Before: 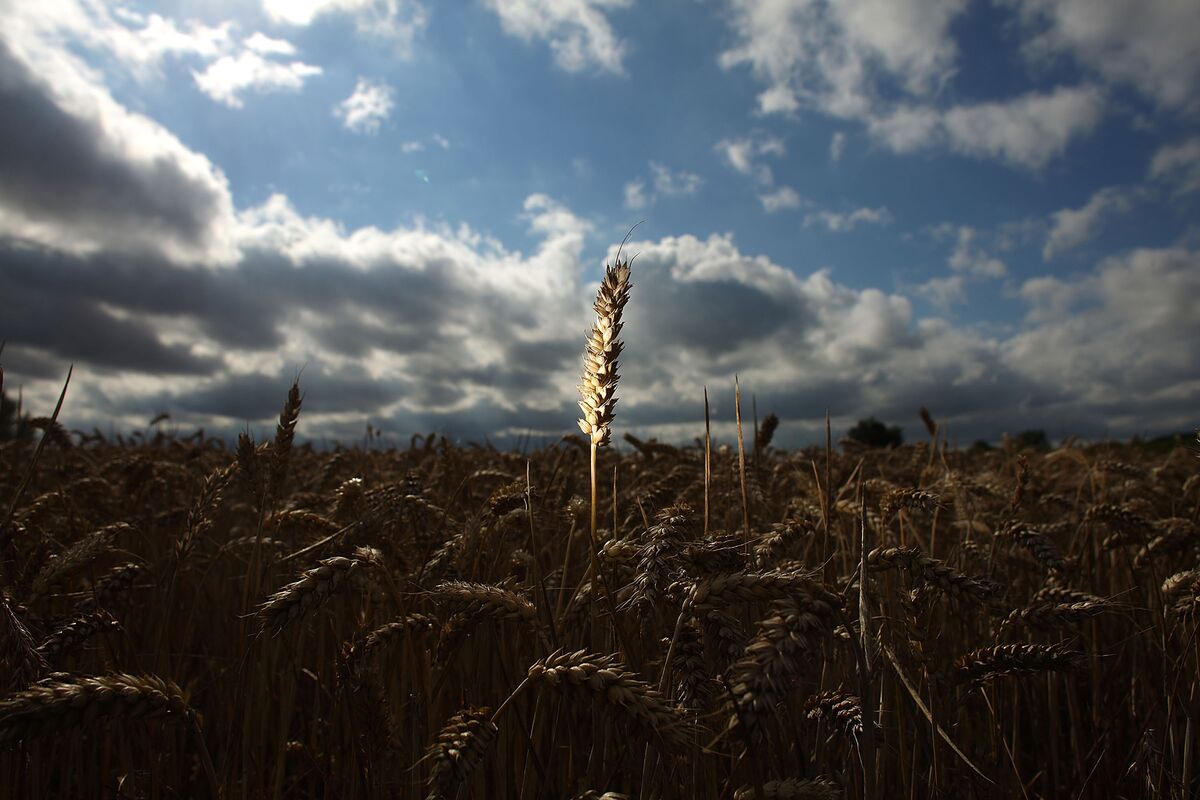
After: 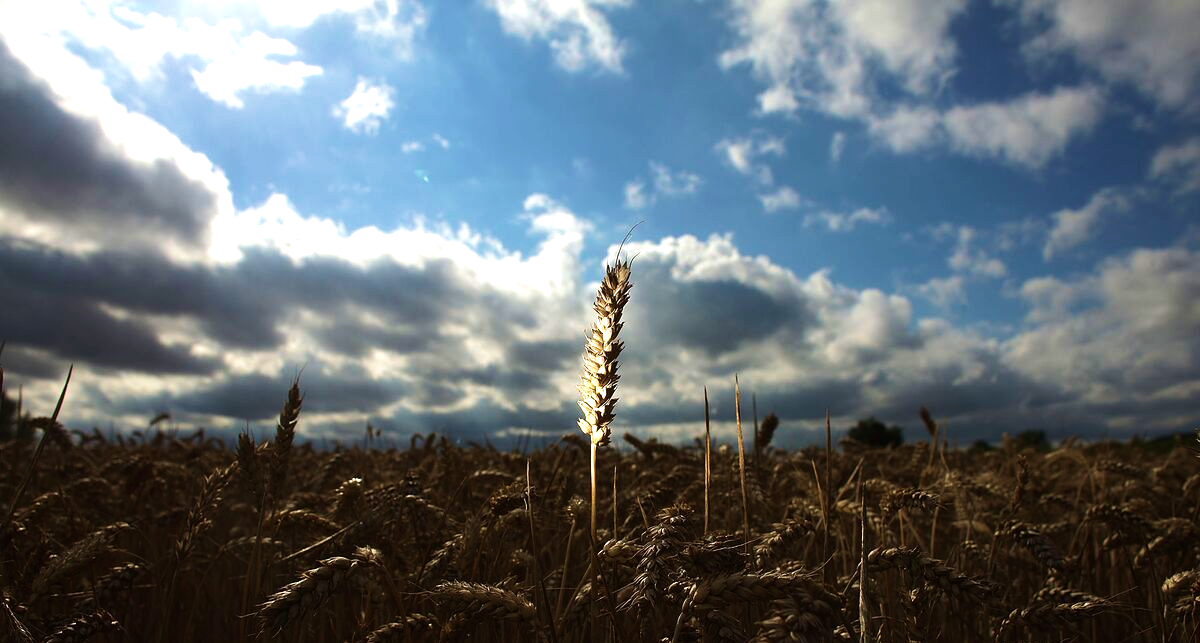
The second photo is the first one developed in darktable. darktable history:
crop: bottom 19.613%
exposure: black level correction 0, exposure 0.301 EV, compensate highlight preservation false
velvia: strength 44.8%
tone equalizer: -8 EV -0.445 EV, -7 EV -0.424 EV, -6 EV -0.312 EV, -5 EV -0.222 EV, -3 EV 0.215 EV, -2 EV 0.311 EV, -1 EV 0.411 EV, +0 EV 0.436 EV, edges refinement/feathering 500, mask exposure compensation -1.57 EV, preserve details no
